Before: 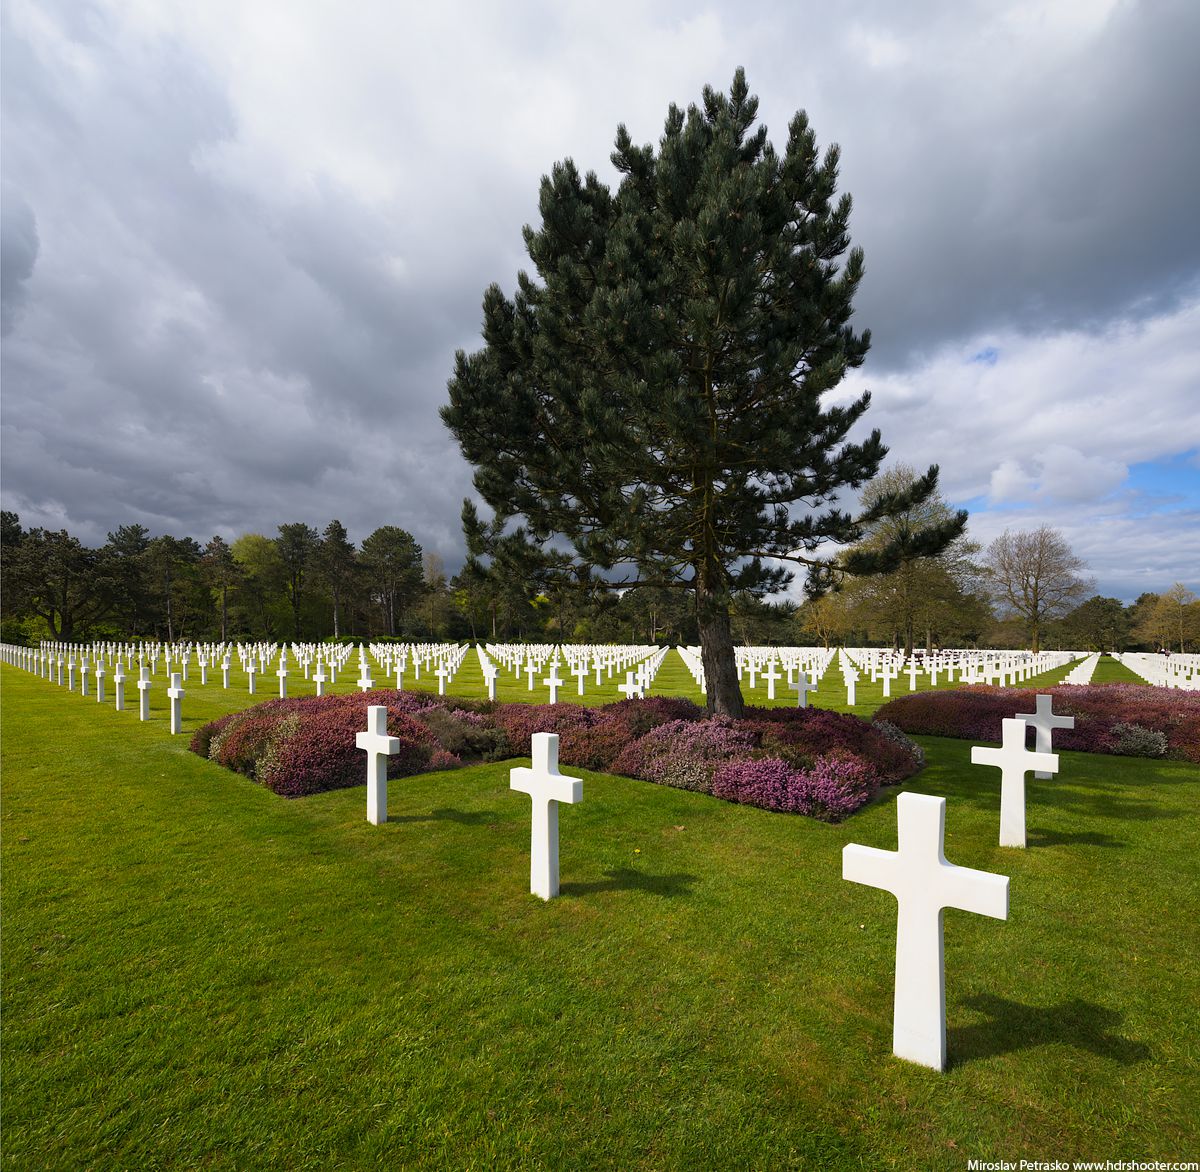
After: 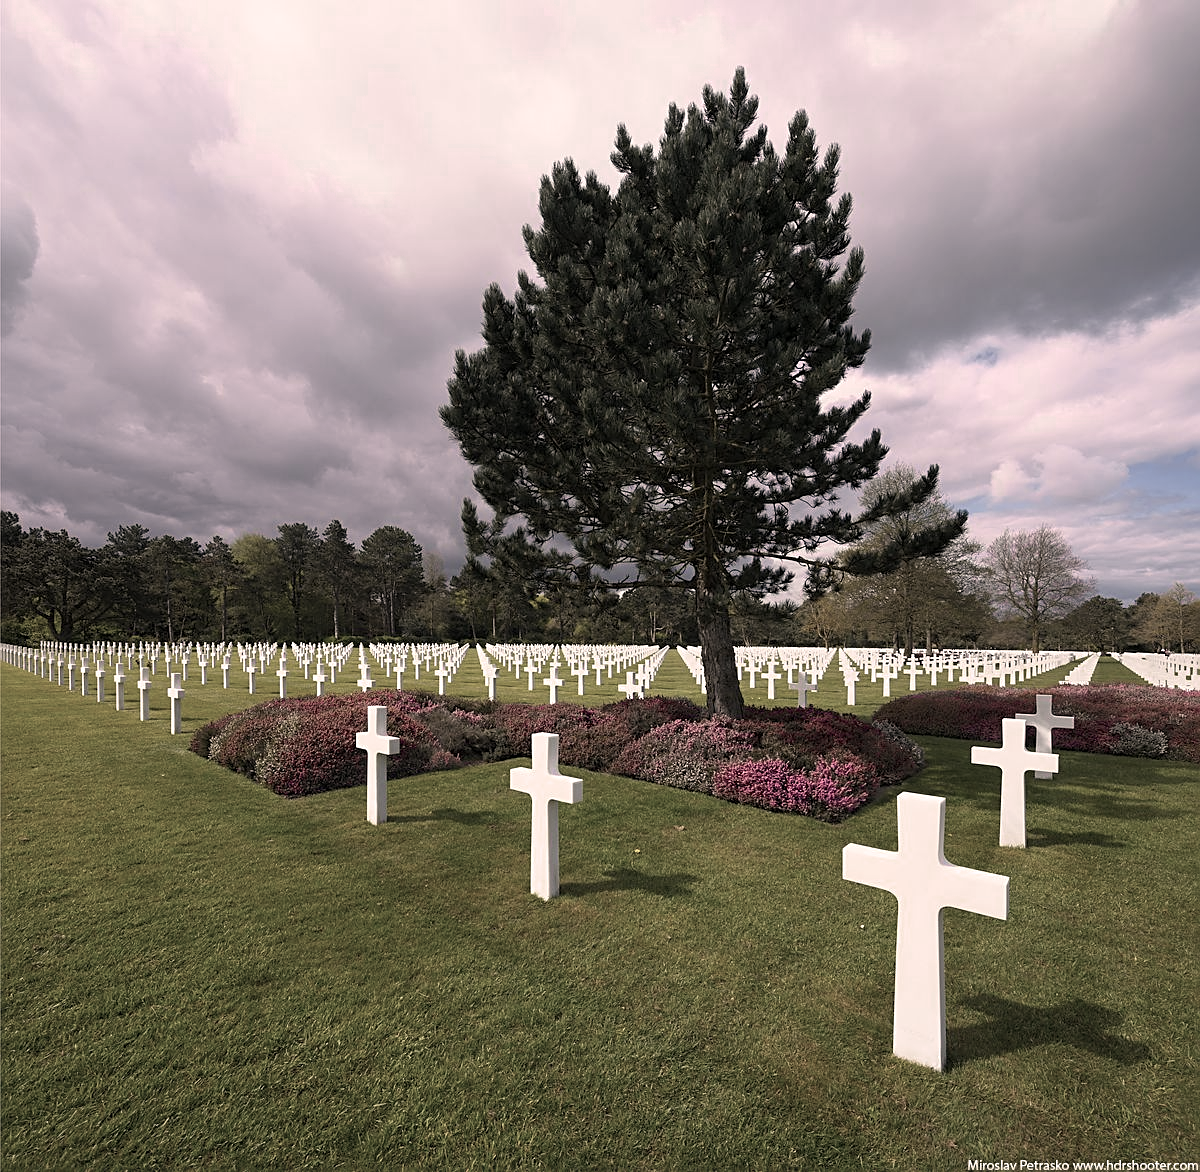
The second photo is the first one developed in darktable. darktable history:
sharpen: on, module defaults
color zones: curves: ch0 [(0, 0.6) (0.129, 0.508) (0.193, 0.483) (0.429, 0.5) (0.571, 0.5) (0.714, 0.5) (0.857, 0.5) (1, 0.6)]; ch1 [(0, 0.481) (0.112, 0.245) (0.213, 0.223) (0.429, 0.233) (0.571, 0.231) (0.683, 0.242) (0.857, 0.296) (1, 0.481)]
color correction: highlights a* 11.96, highlights b* 11.58
